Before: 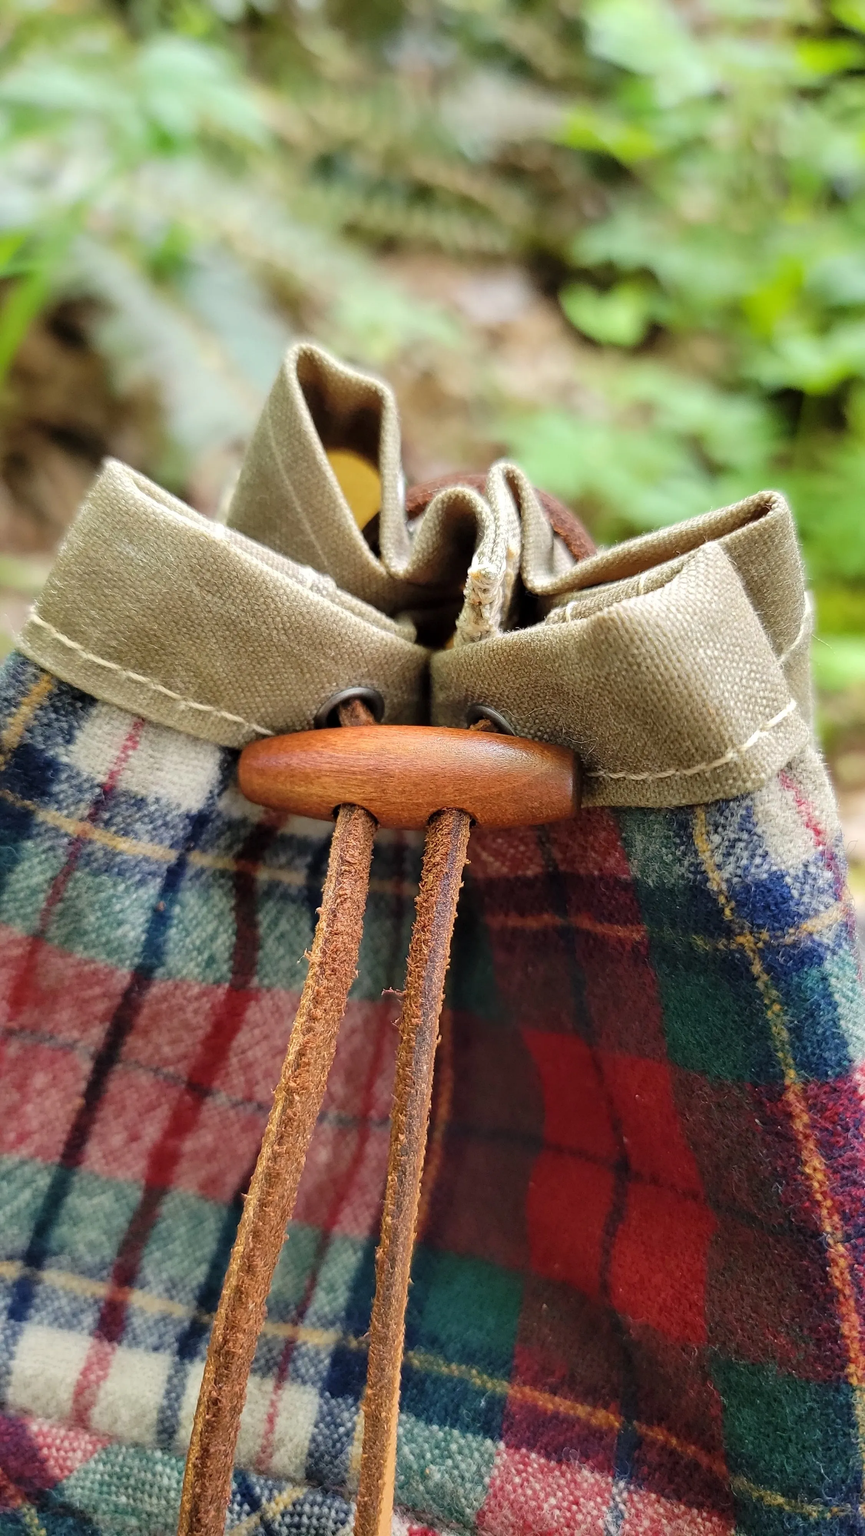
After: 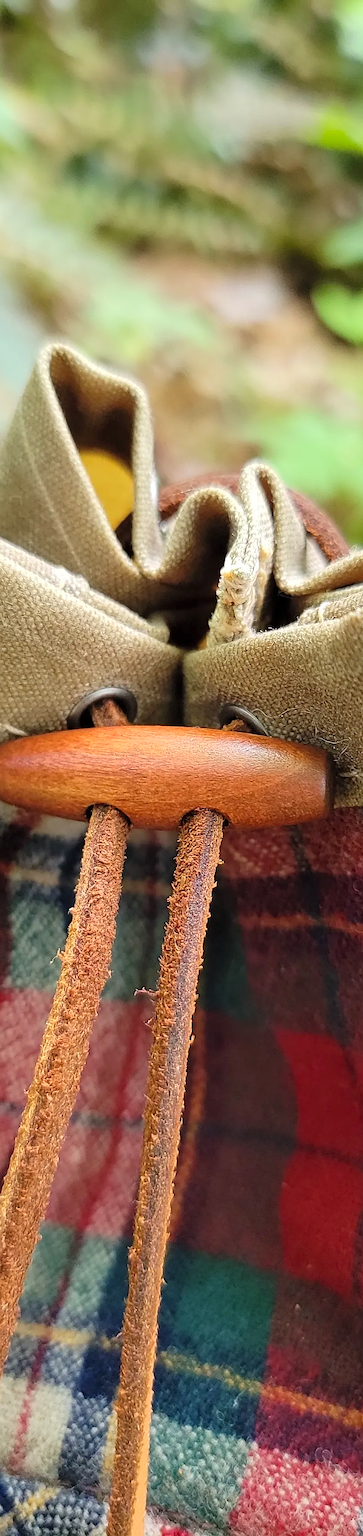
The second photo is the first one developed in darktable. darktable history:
sharpen: on, module defaults
contrast brightness saturation: contrast 0.075, brightness 0.08, saturation 0.177
crop: left 28.601%, right 29.381%
